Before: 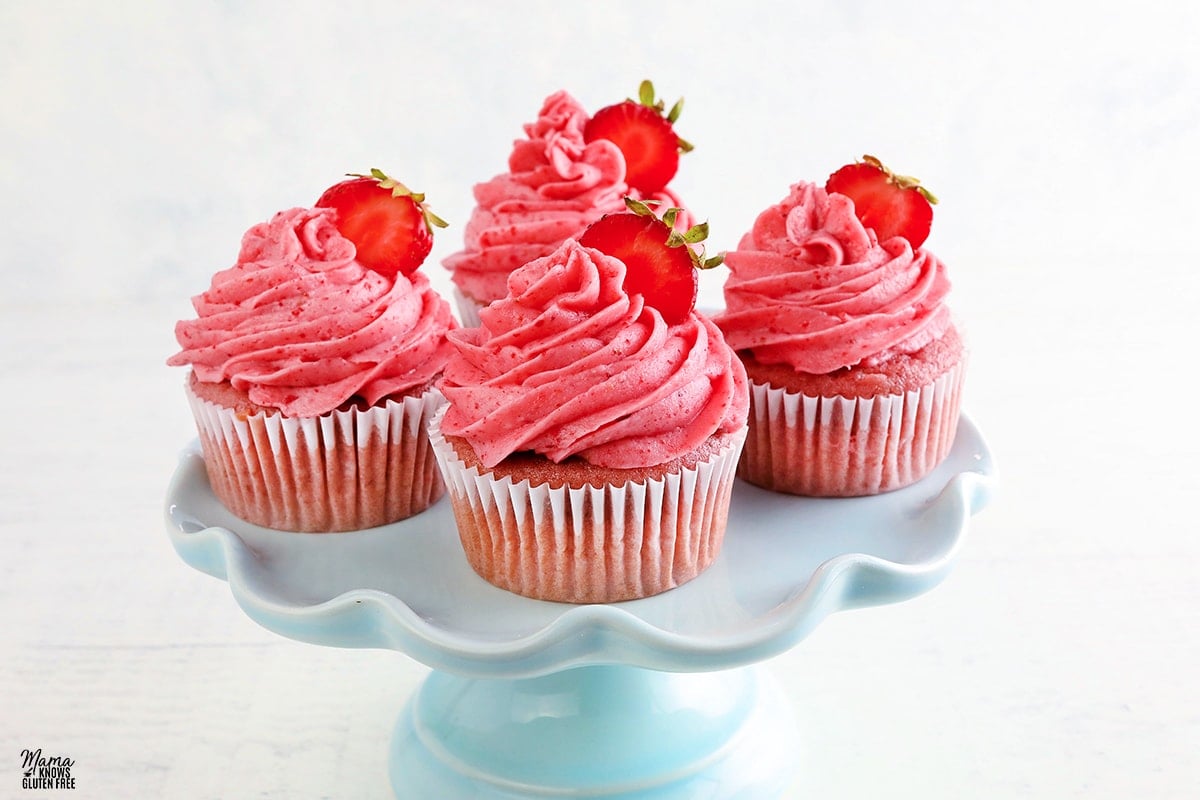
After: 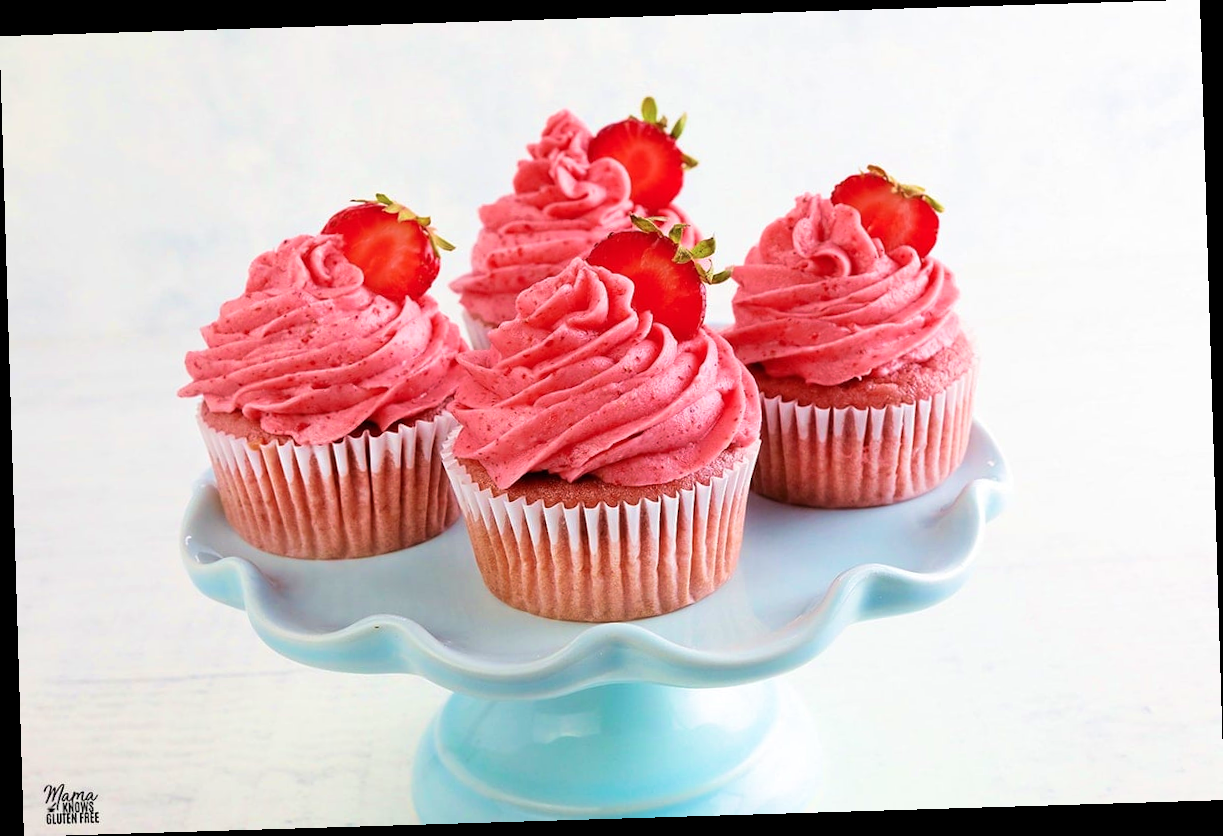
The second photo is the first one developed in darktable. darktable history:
velvia: strength 45%
rotate and perspective: rotation -1.75°, automatic cropping off
